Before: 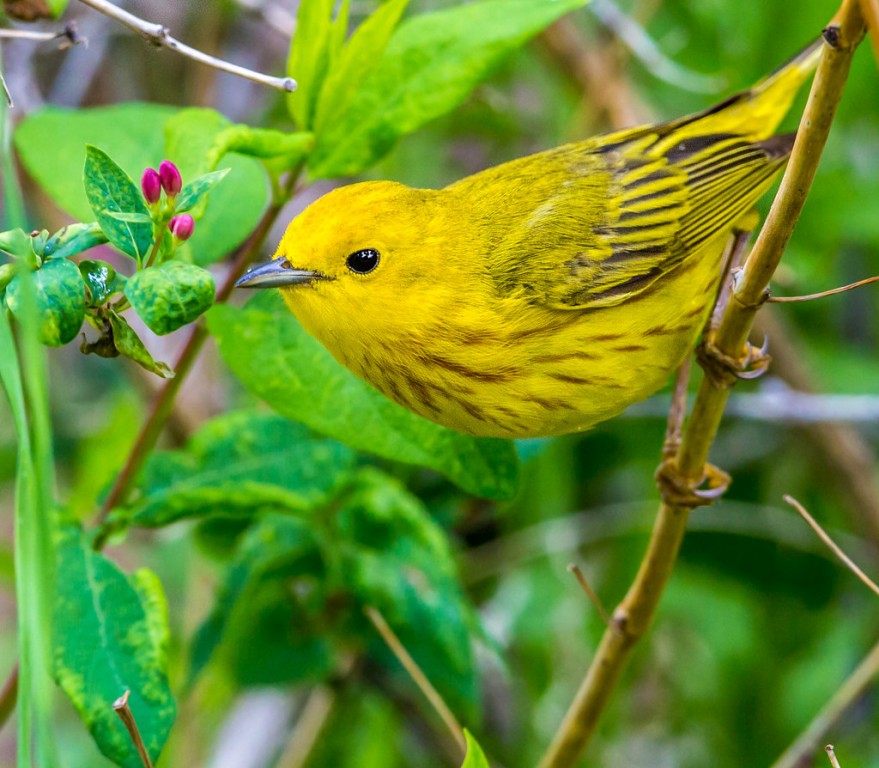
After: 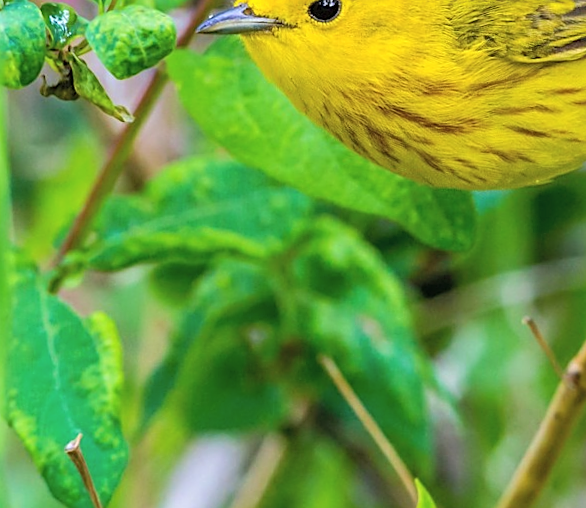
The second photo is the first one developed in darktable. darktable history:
crop and rotate: angle -1.23°, left 3.571%, top 32.148%, right 28.123%
sharpen: on, module defaults
contrast brightness saturation: brightness 0.12
tone equalizer: edges refinement/feathering 500, mask exposure compensation -1.57 EV, preserve details no
